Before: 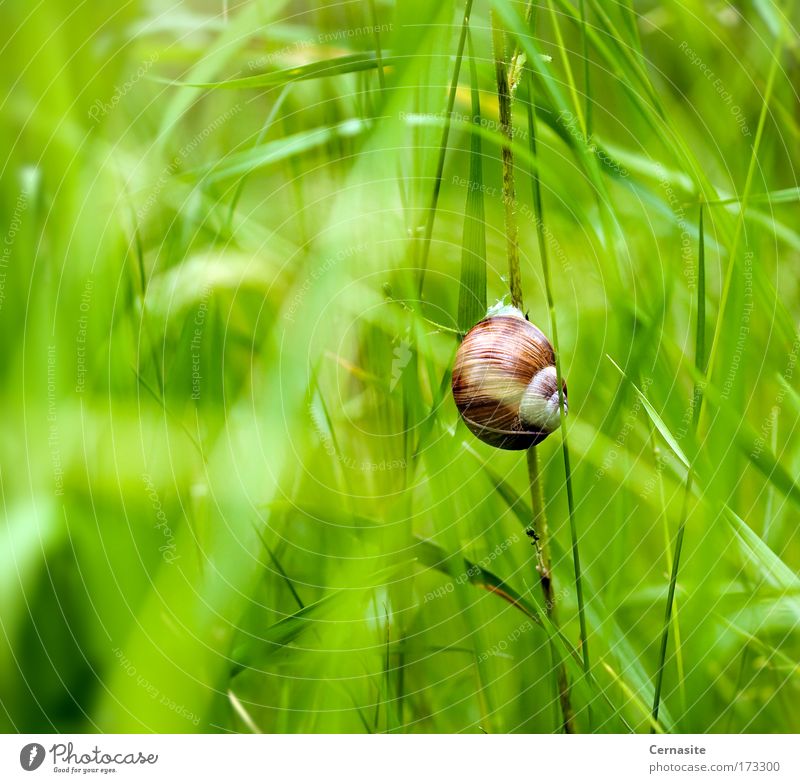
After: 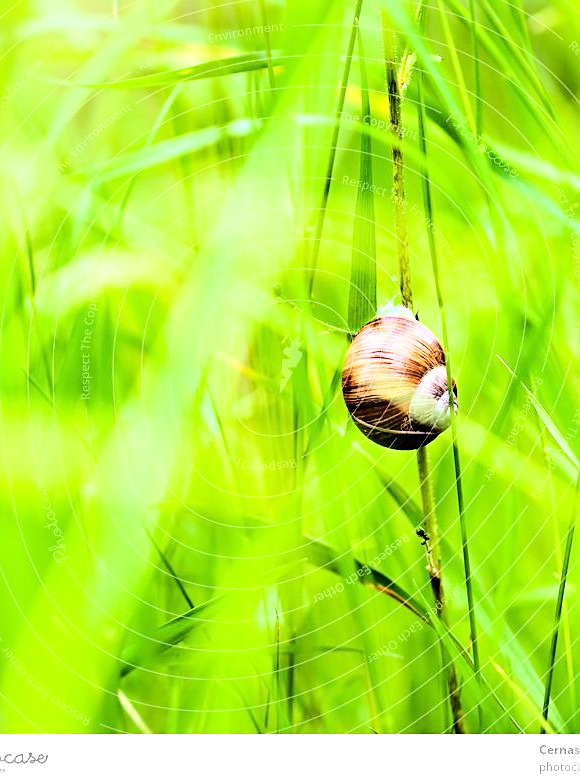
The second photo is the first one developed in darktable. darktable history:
base curve: curves: ch0 [(0, 0) (0, 0) (0.002, 0.001) (0.008, 0.003) (0.019, 0.011) (0.037, 0.037) (0.064, 0.11) (0.102, 0.232) (0.152, 0.379) (0.216, 0.524) (0.296, 0.665) (0.394, 0.789) (0.512, 0.881) (0.651, 0.945) (0.813, 0.986) (1, 1)]
crop: left 13.853%, right 13.374%
sharpen: amount 0.211
exposure: exposure -0.003 EV, compensate exposure bias true, compensate highlight preservation false
